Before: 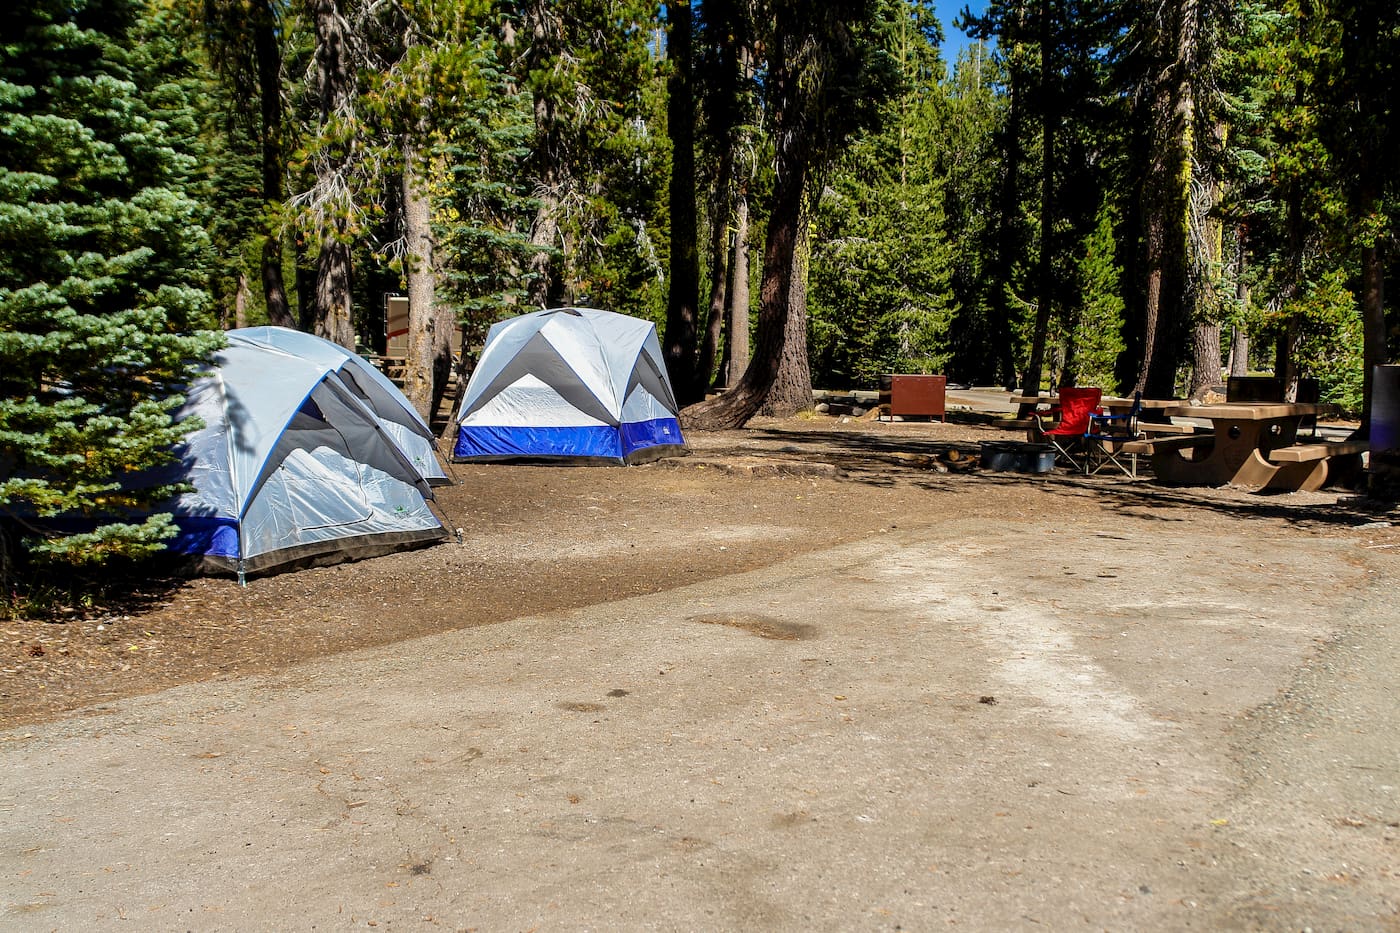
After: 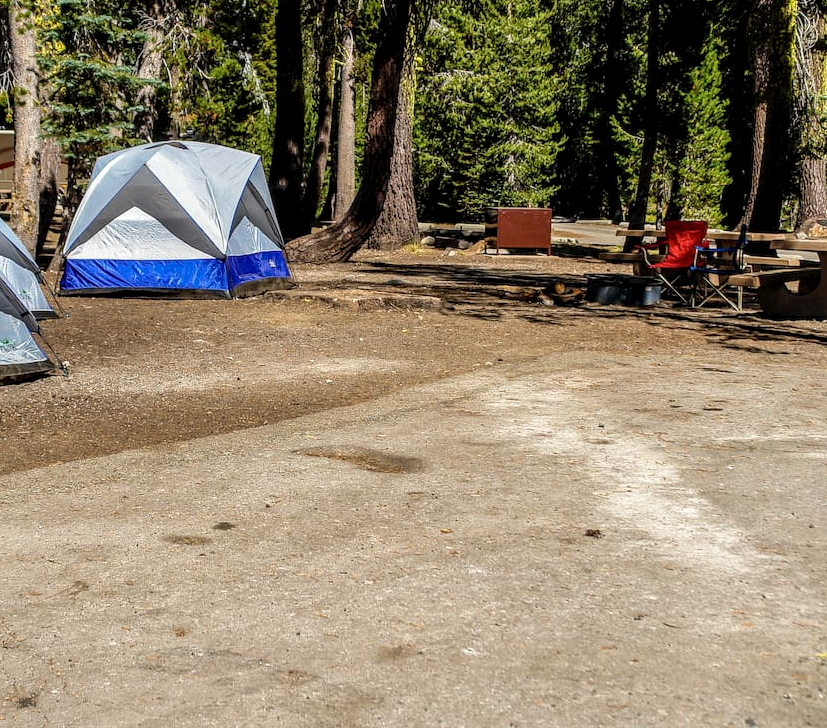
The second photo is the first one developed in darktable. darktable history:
local contrast: detail 130%
crop and rotate: left 28.149%, top 17.908%, right 12.774%, bottom 3.995%
